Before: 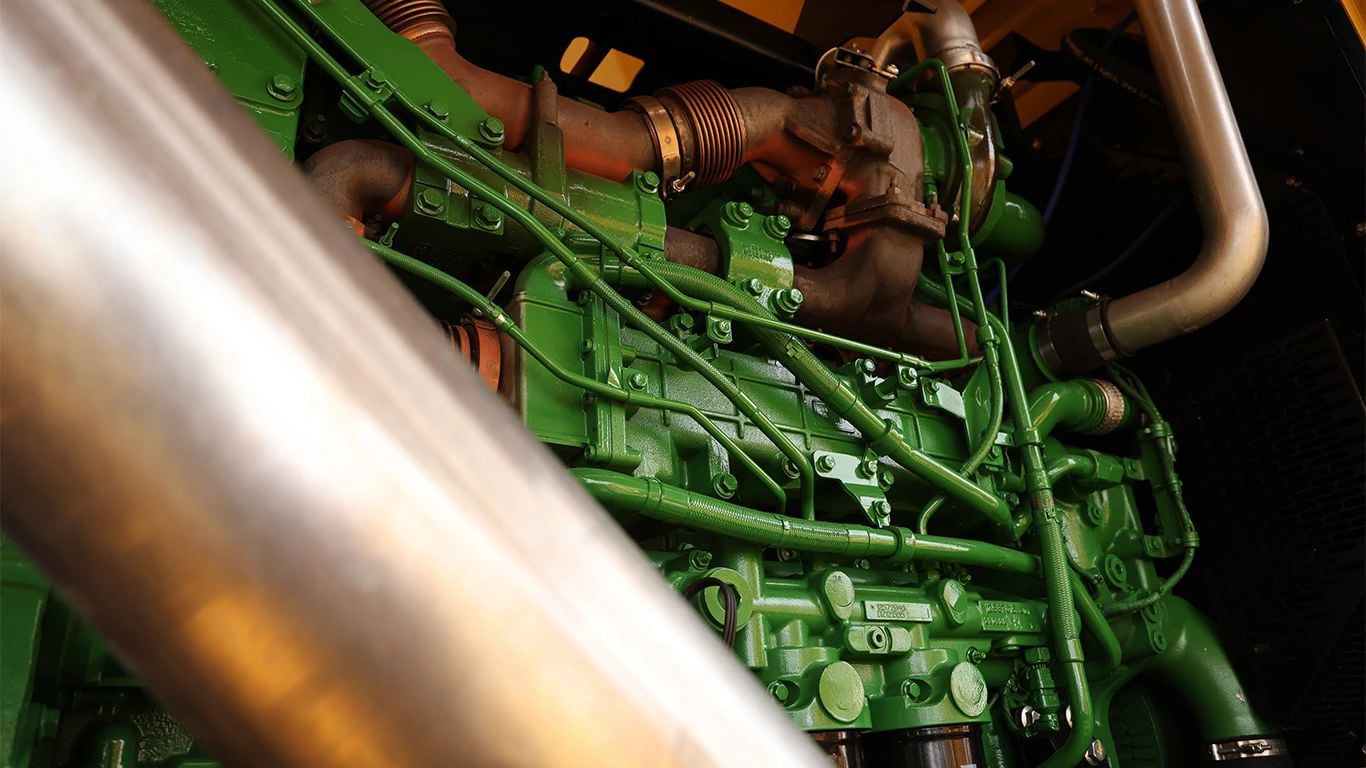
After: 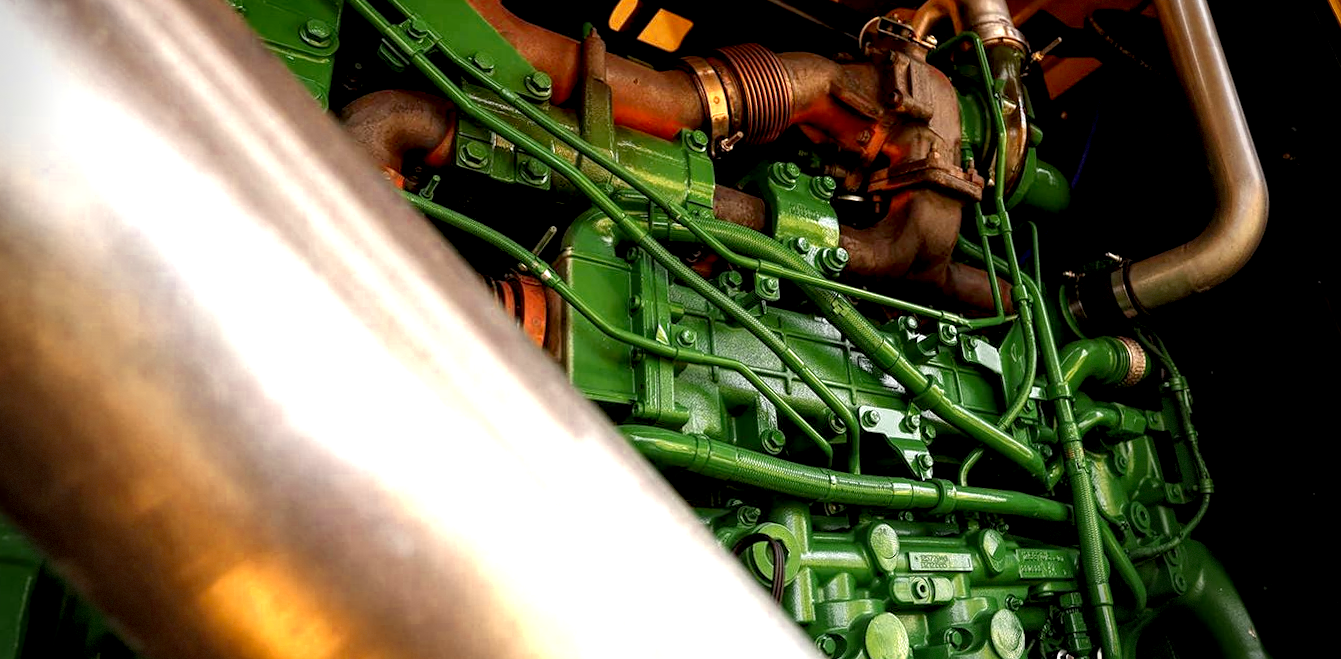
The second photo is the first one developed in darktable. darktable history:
local contrast: highlights 100%, shadows 100%, detail 200%, midtone range 0.2
crop: top 0.448%, right 0.264%, bottom 5.045%
rotate and perspective: rotation -0.013°, lens shift (vertical) -0.027, lens shift (horizontal) 0.178, crop left 0.016, crop right 0.989, crop top 0.082, crop bottom 0.918
exposure: black level correction 0.005, exposure 0.417 EV, compensate highlight preservation false
color zones: curves: ch0 [(0.004, 0.305) (0.261, 0.623) (0.389, 0.399) (0.708, 0.571) (0.947, 0.34)]; ch1 [(0.025, 0.645) (0.229, 0.584) (0.326, 0.551) (0.484, 0.262) (0.757, 0.643)]
vignetting: fall-off start 68.33%, fall-off radius 30%, saturation 0.042, center (-0.066, -0.311), width/height ratio 0.992, shape 0.85, dithering 8-bit output
